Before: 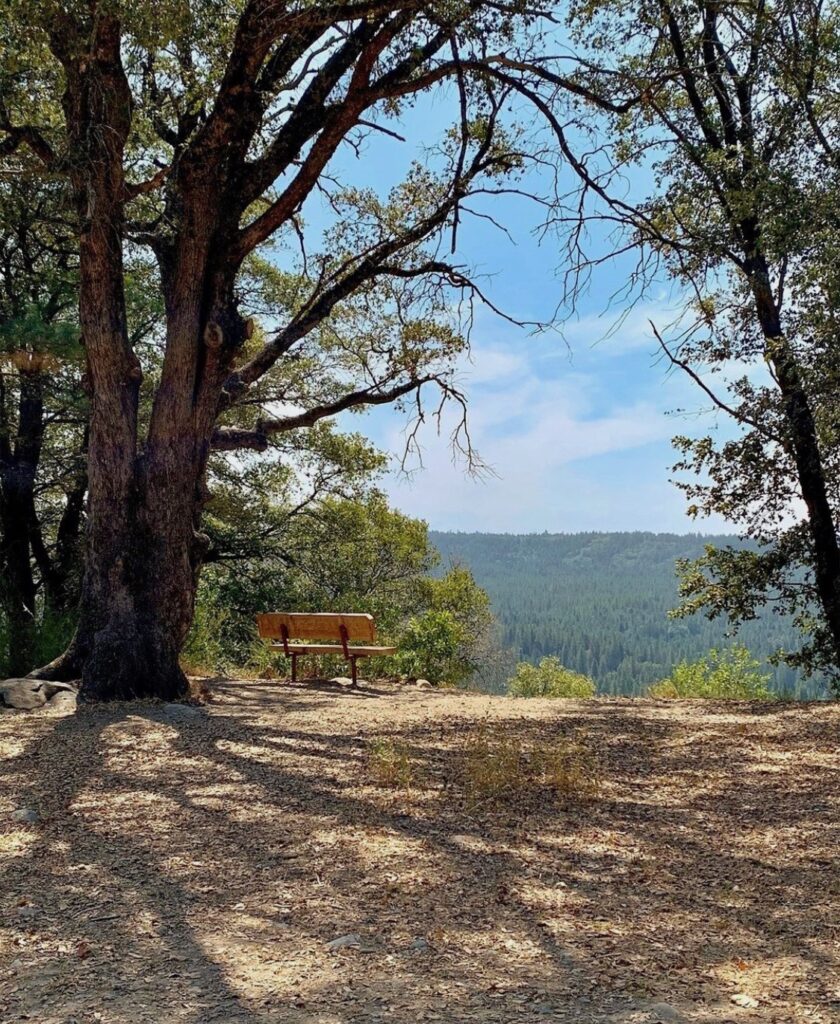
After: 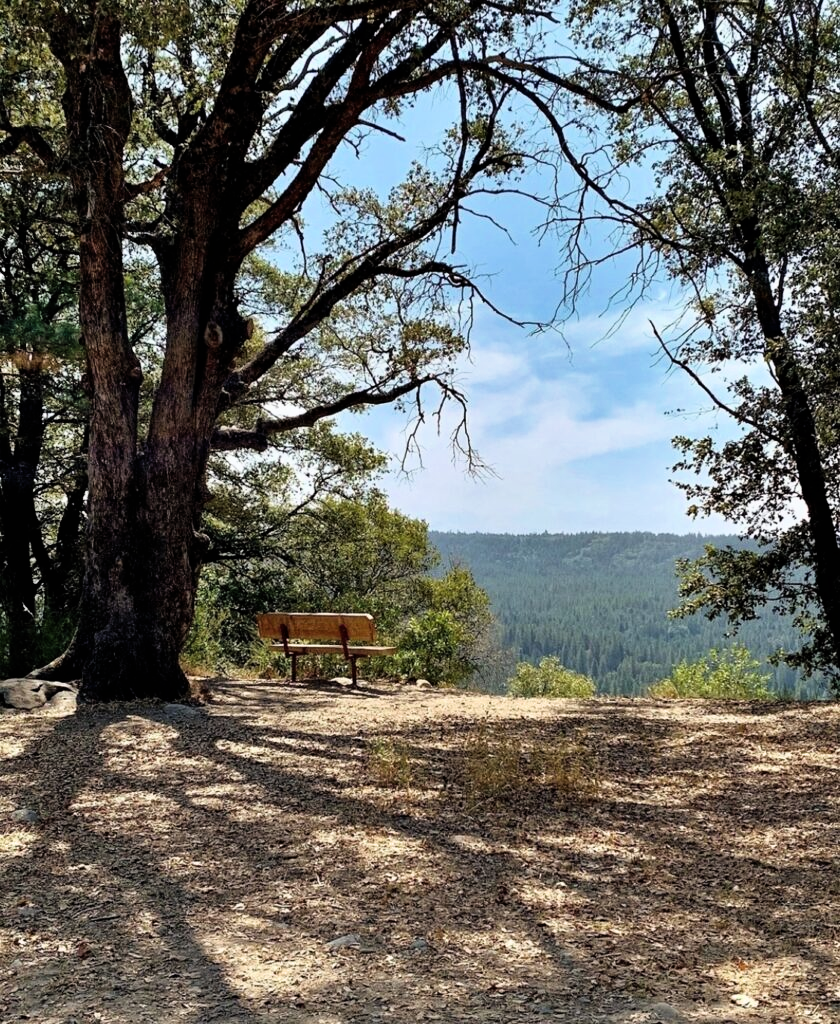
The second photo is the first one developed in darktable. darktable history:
exposure: compensate highlight preservation false
shadows and highlights: radius 108.52, shadows 44.07, highlights -67.8, low approximation 0.01, soften with gaussian
filmic rgb: white relative exposure 2.34 EV, hardness 6.59
